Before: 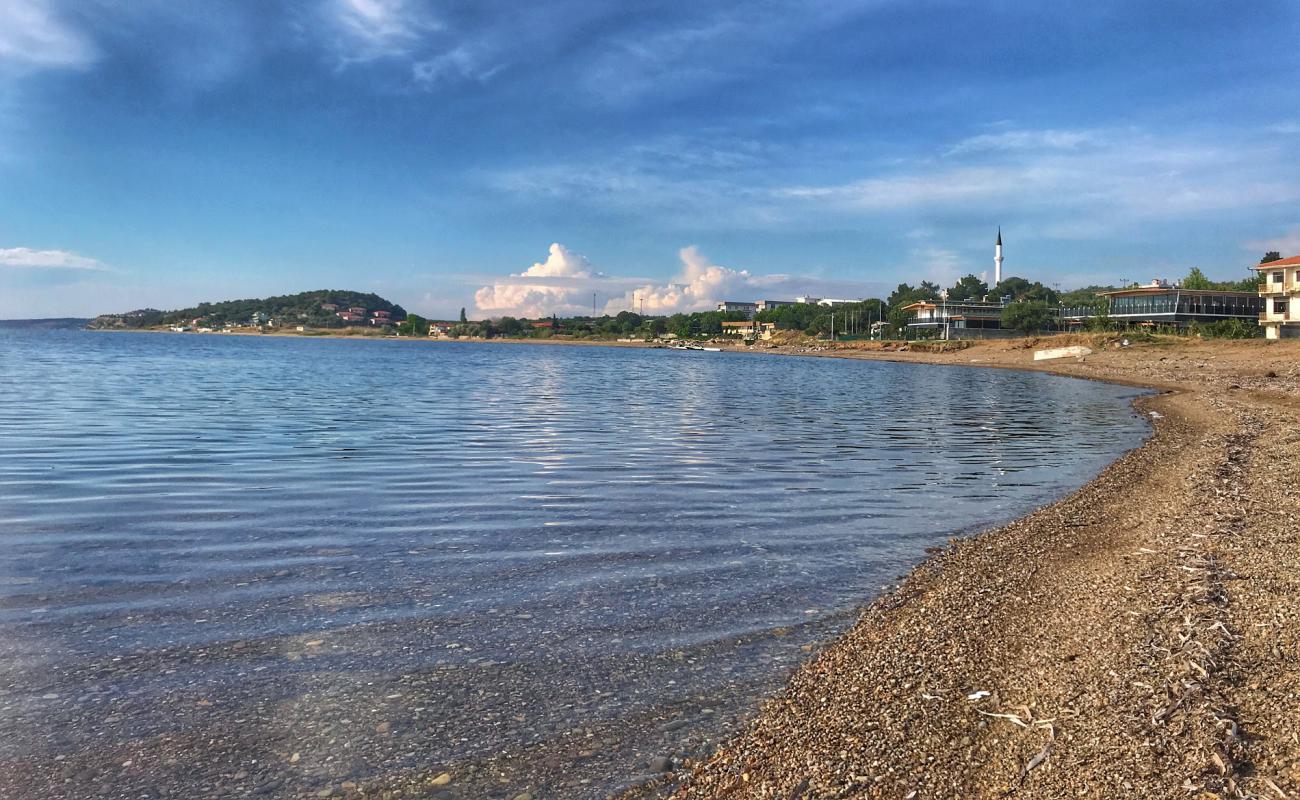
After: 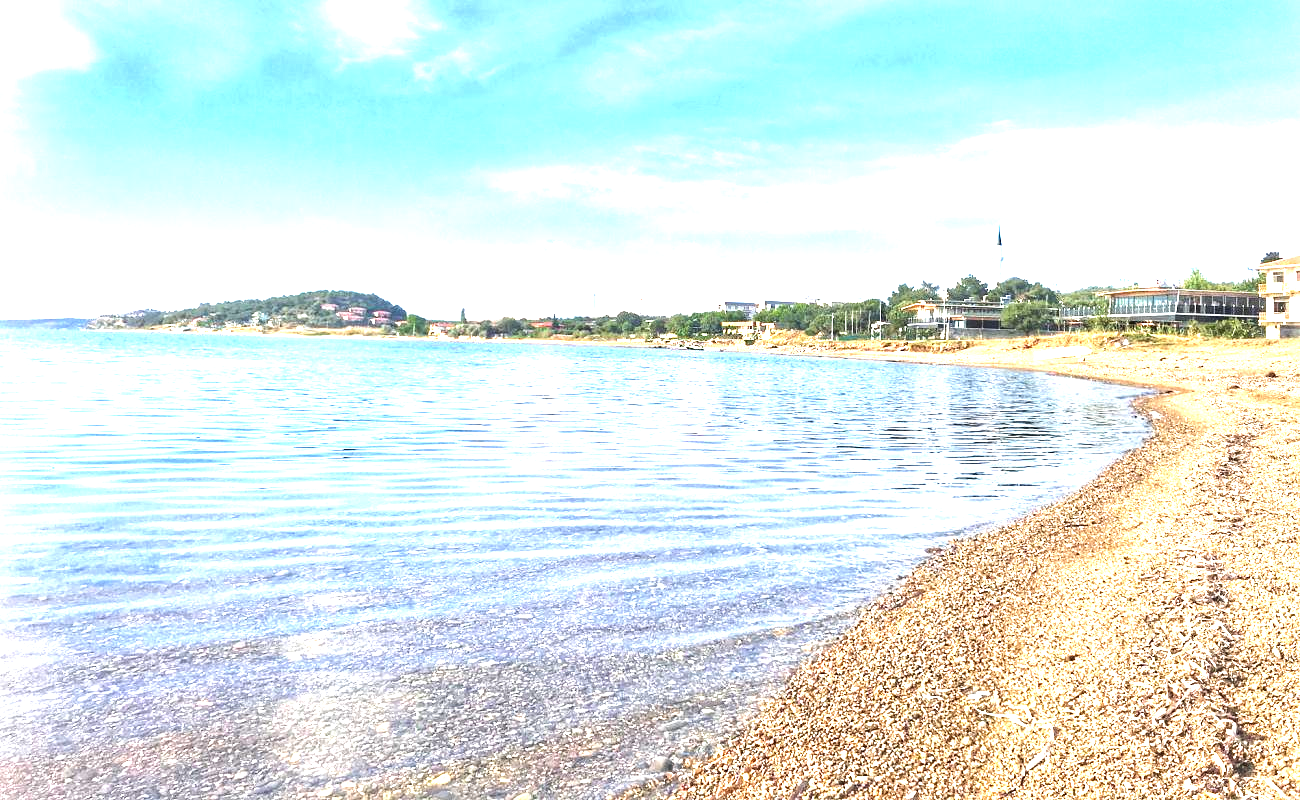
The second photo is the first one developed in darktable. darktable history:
exposure: black level correction 0, exposure 2.124 EV, compensate highlight preservation false
tone equalizer: -8 EV -0.38 EV, -7 EV -0.377 EV, -6 EV -0.363 EV, -5 EV -0.183 EV, -3 EV 0.252 EV, -2 EV 0.306 EV, -1 EV 0.381 EV, +0 EV 0.403 EV, edges refinement/feathering 500, mask exposure compensation -1.57 EV, preserve details no
